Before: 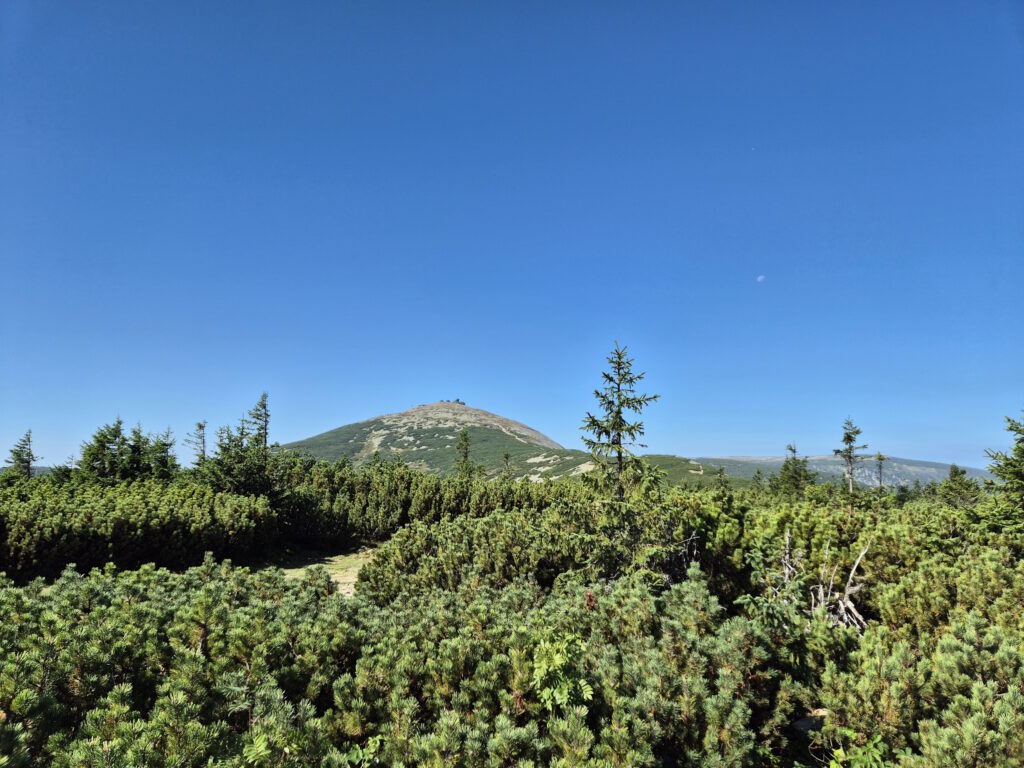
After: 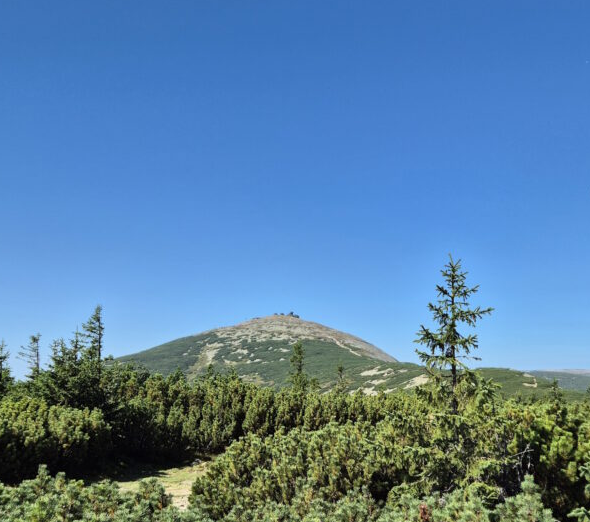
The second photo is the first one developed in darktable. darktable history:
crop: left 16.236%, top 11.414%, right 26.064%, bottom 20.488%
